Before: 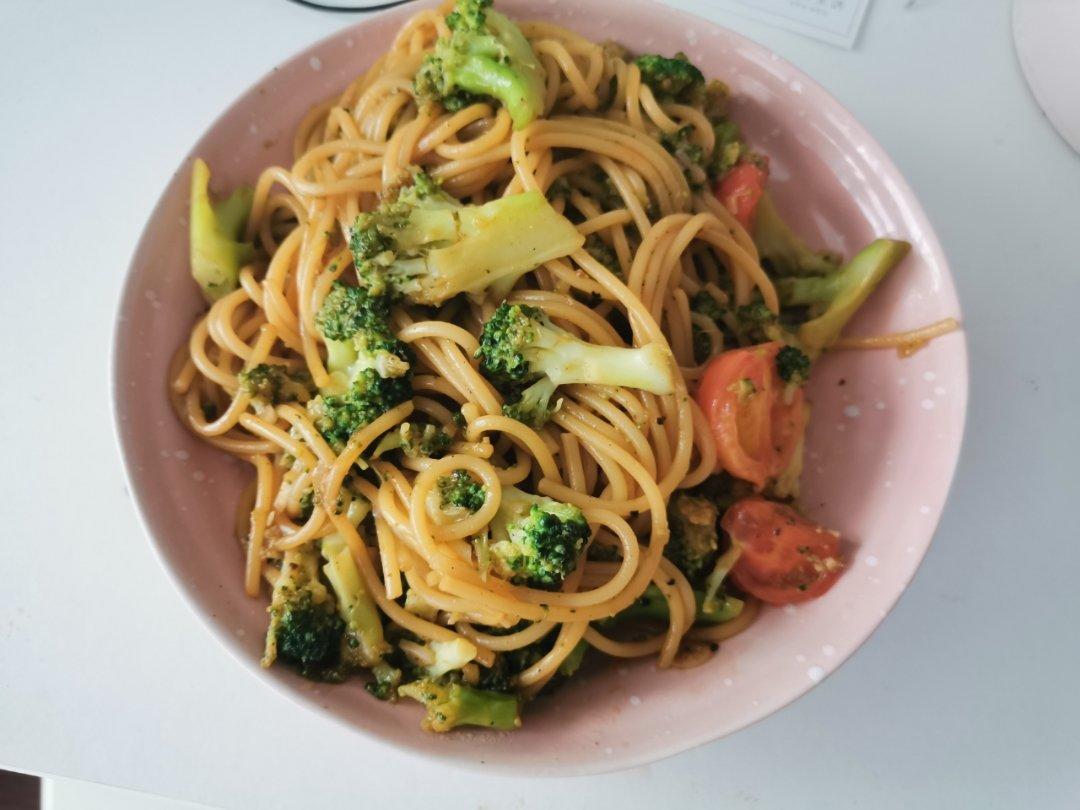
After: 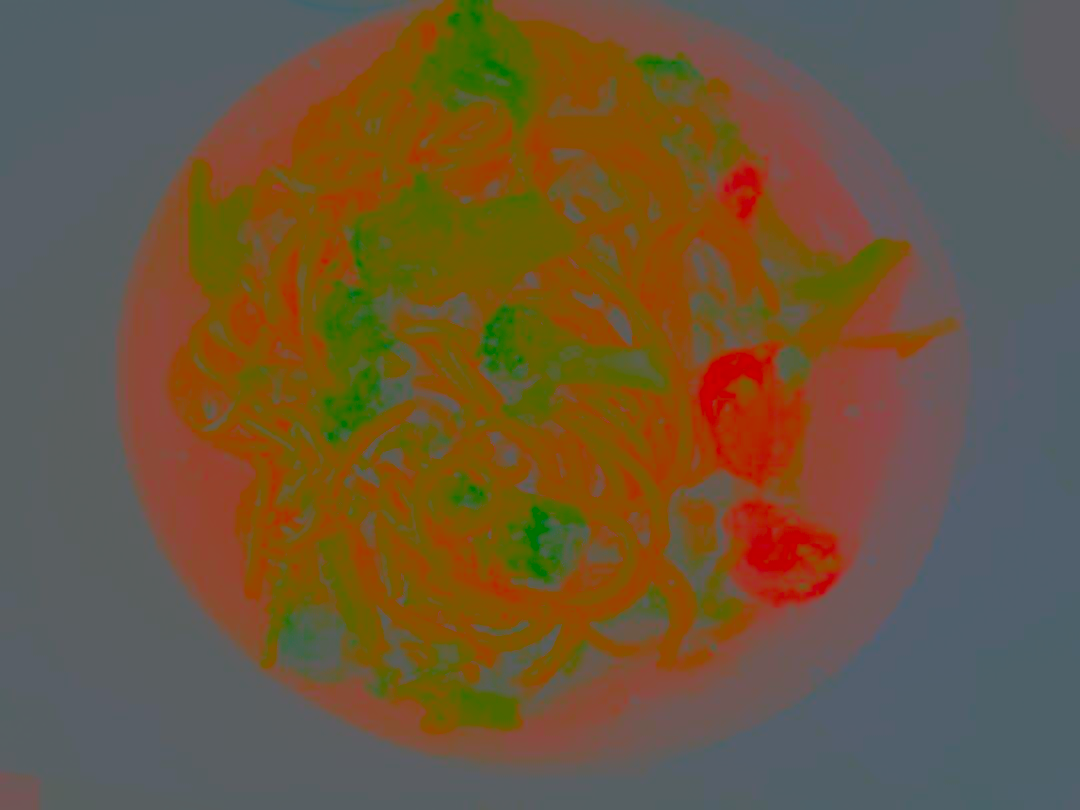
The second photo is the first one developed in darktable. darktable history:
contrast brightness saturation: contrast -0.99, brightness -0.17, saturation 0.75
sigmoid: contrast 1.22, skew 0.65
